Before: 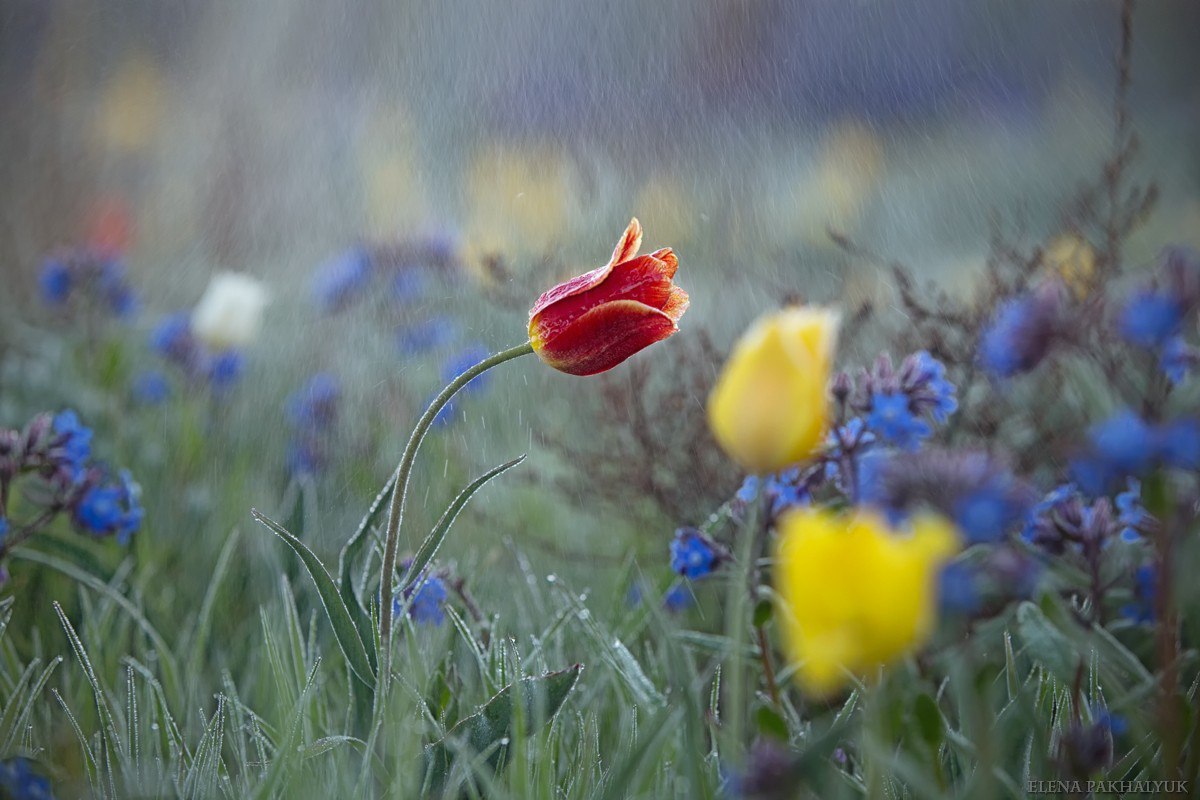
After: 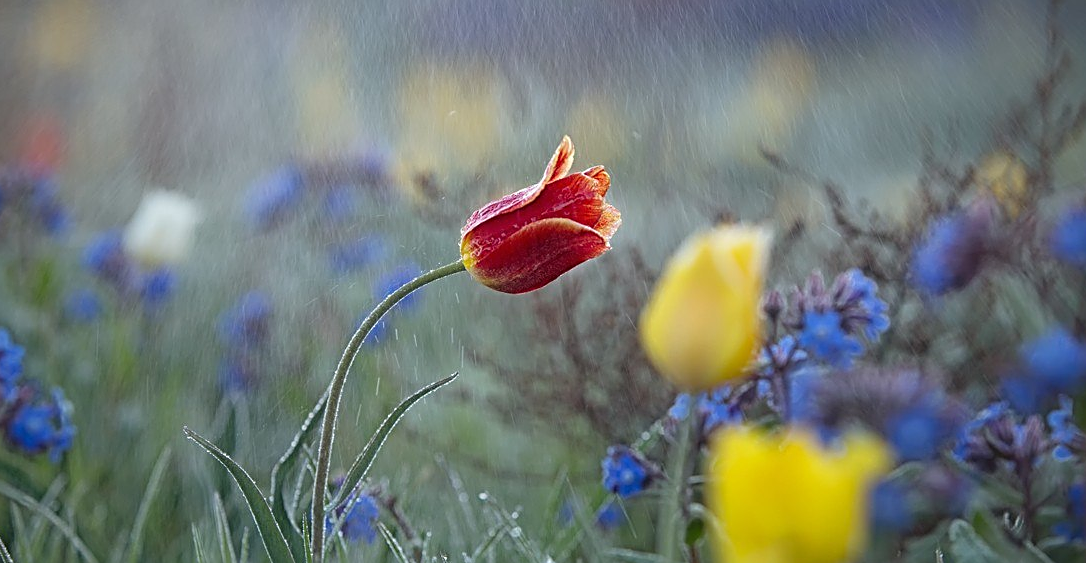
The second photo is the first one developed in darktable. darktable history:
sharpen: on, module defaults
crop: left 5.701%, top 10.266%, right 3.771%, bottom 19.273%
